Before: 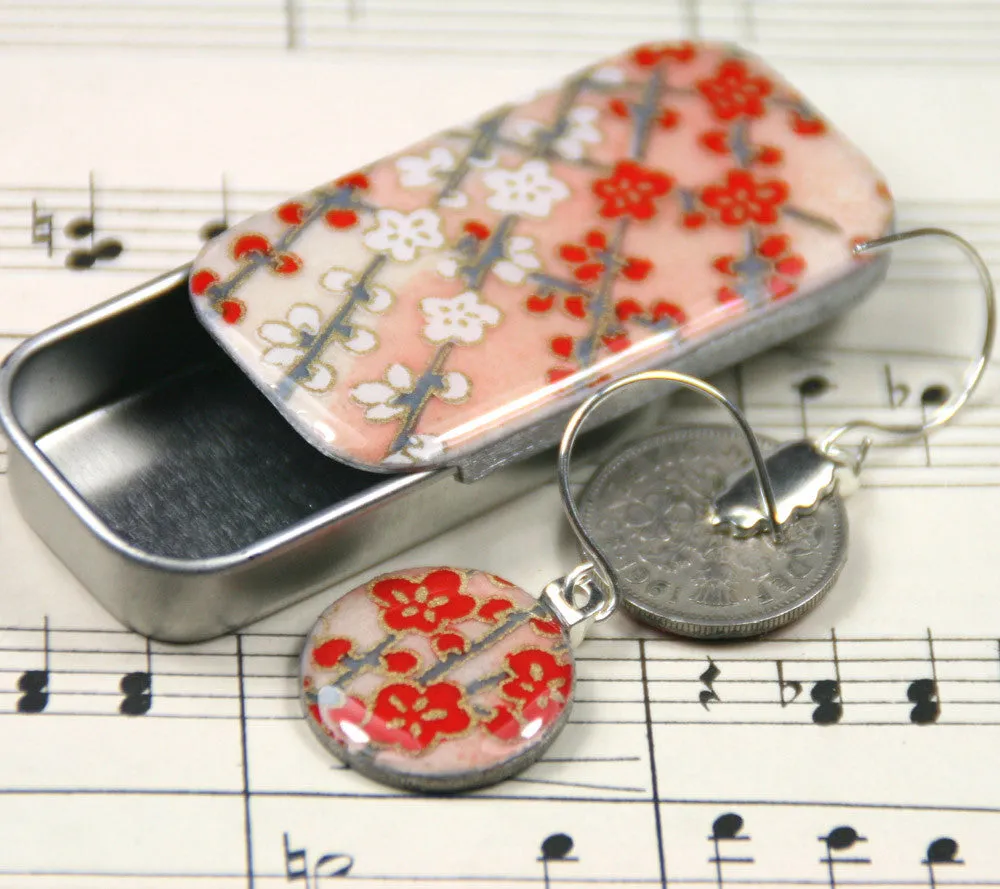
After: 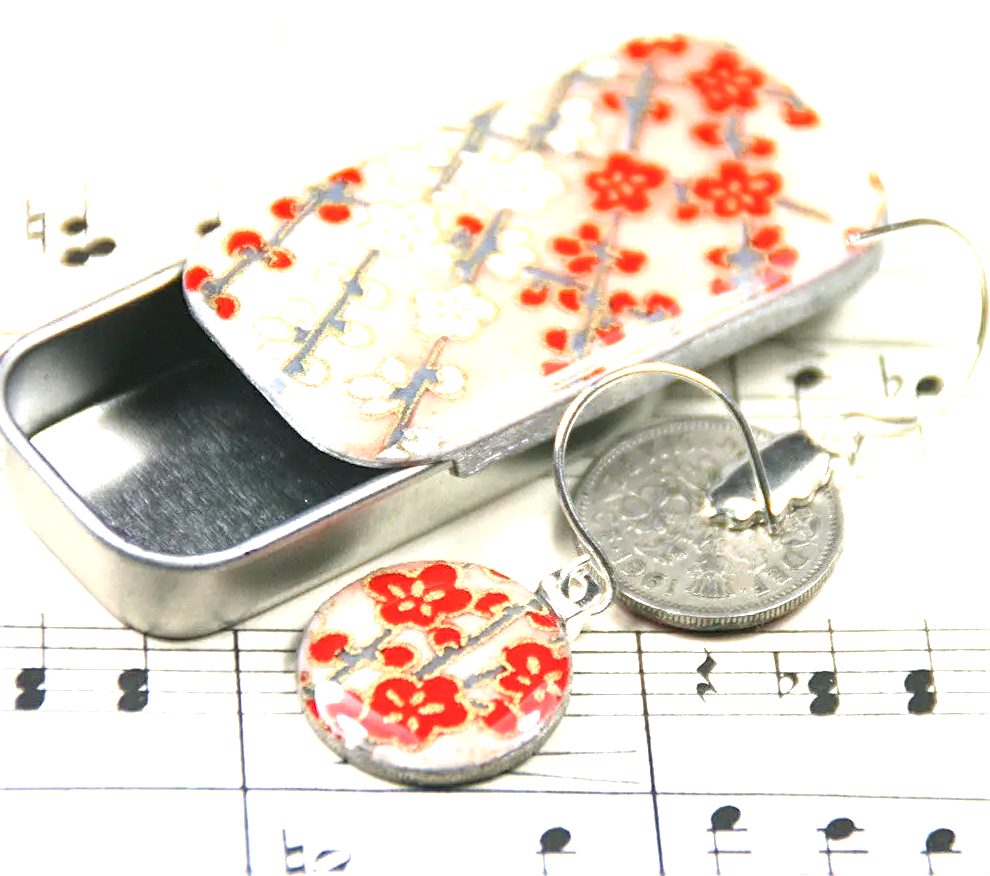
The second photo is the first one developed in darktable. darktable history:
rotate and perspective: rotation -0.45°, automatic cropping original format, crop left 0.008, crop right 0.992, crop top 0.012, crop bottom 0.988
sharpen: on, module defaults
exposure: black level correction 0, exposure 1.3 EV, compensate exposure bias true, compensate highlight preservation false
